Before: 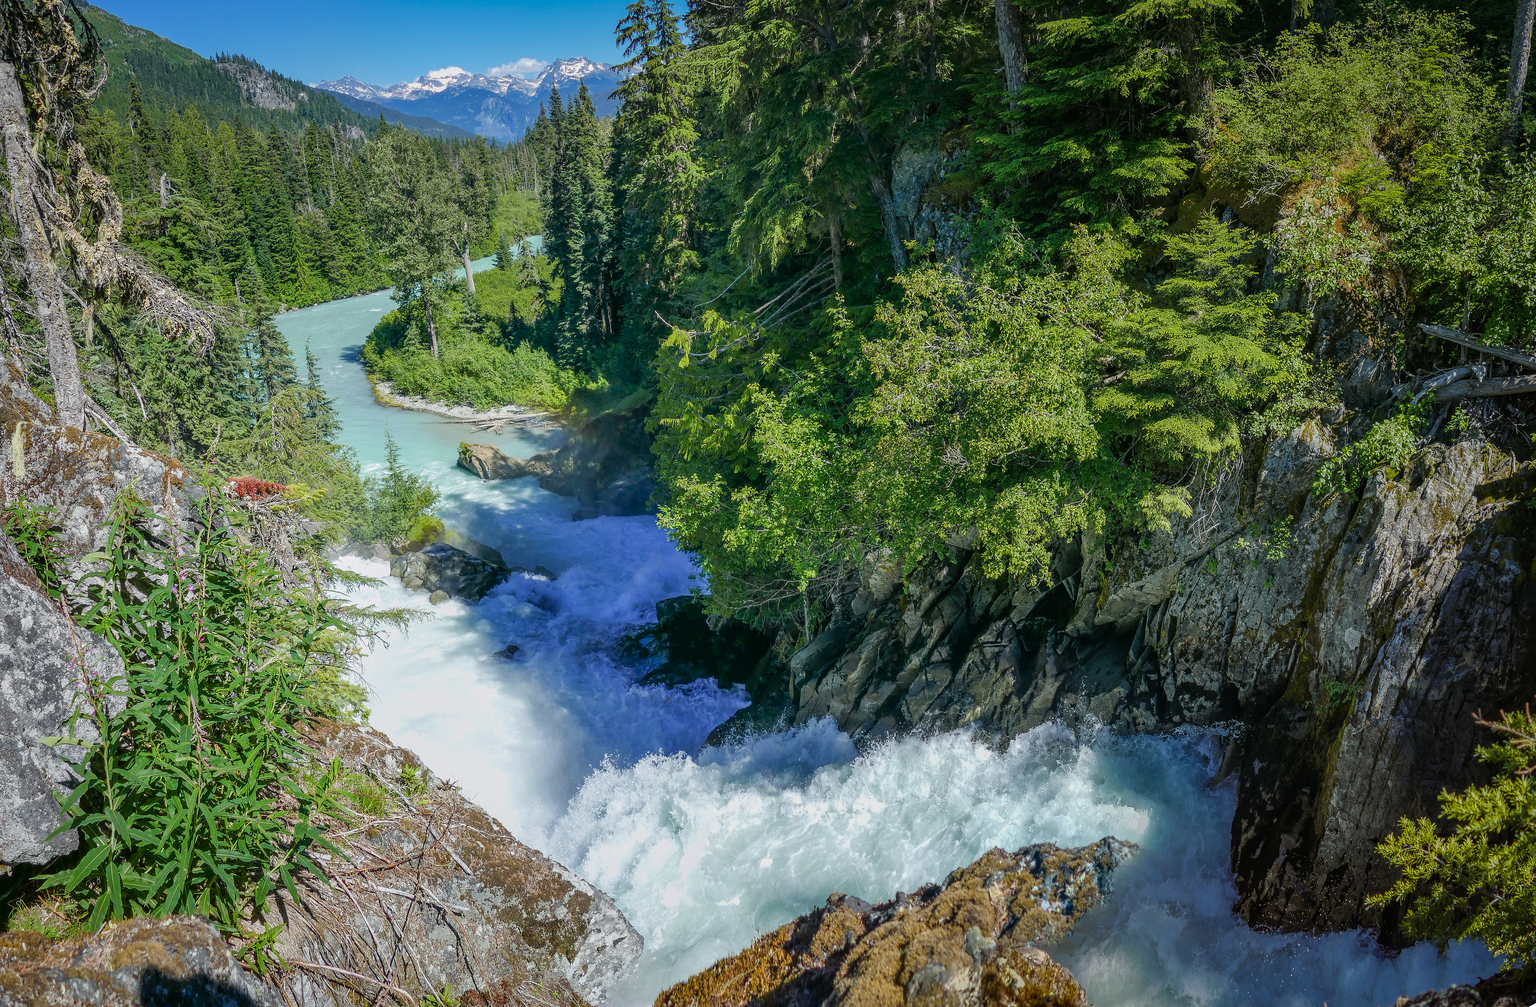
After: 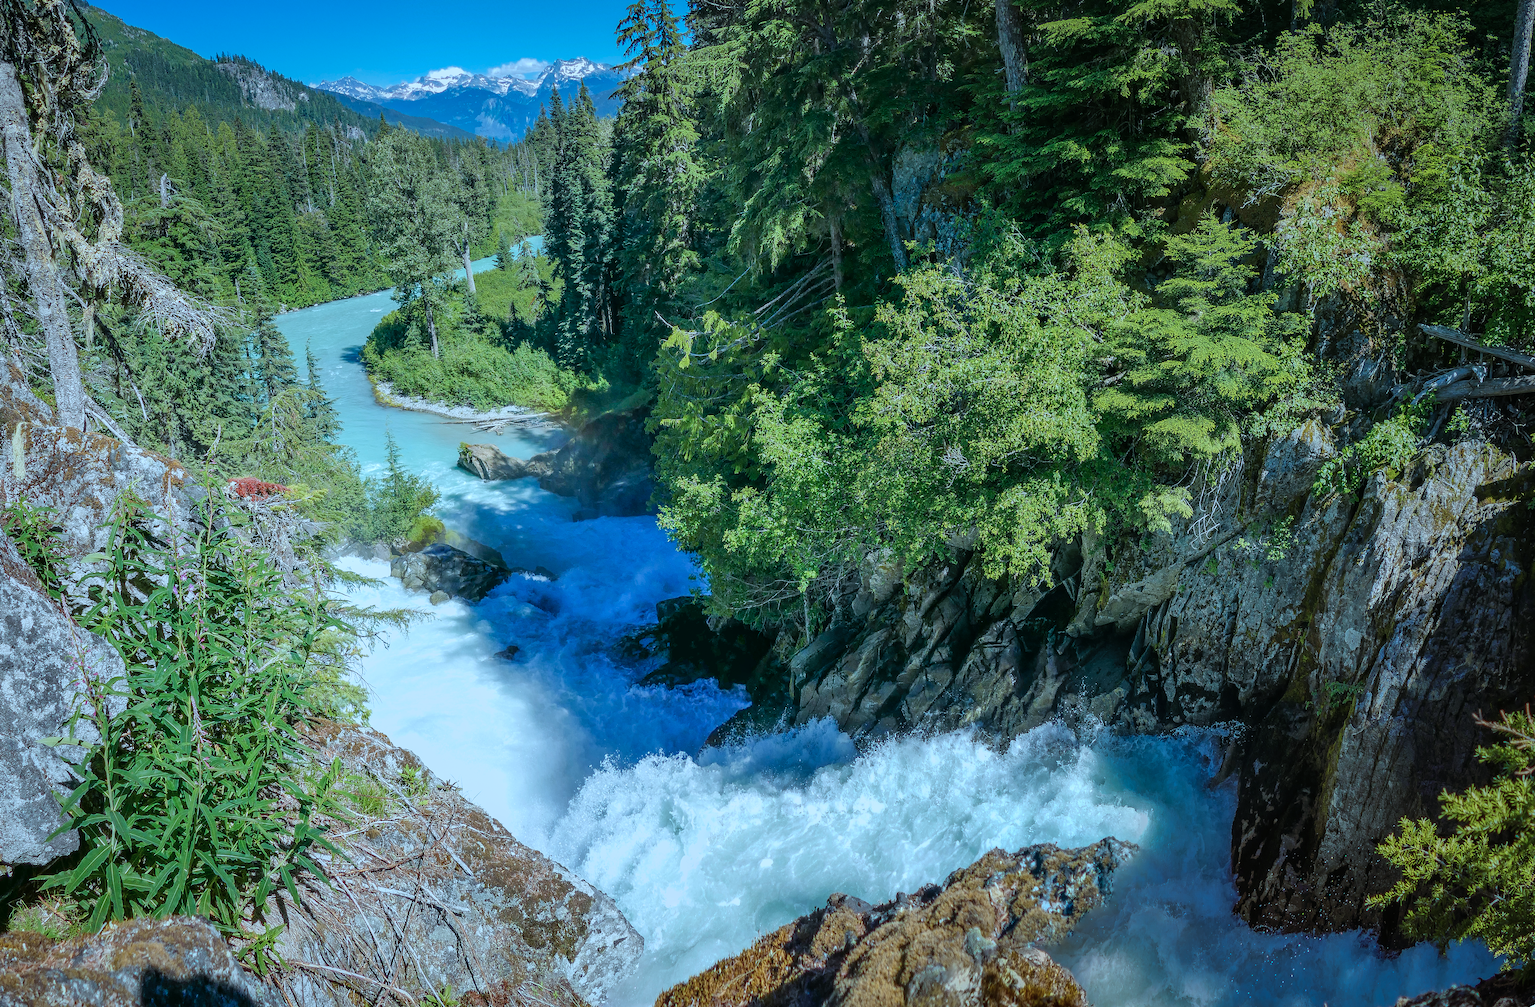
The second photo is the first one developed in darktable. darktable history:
color correction: highlights a* -9.56, highlights b* -21.3
